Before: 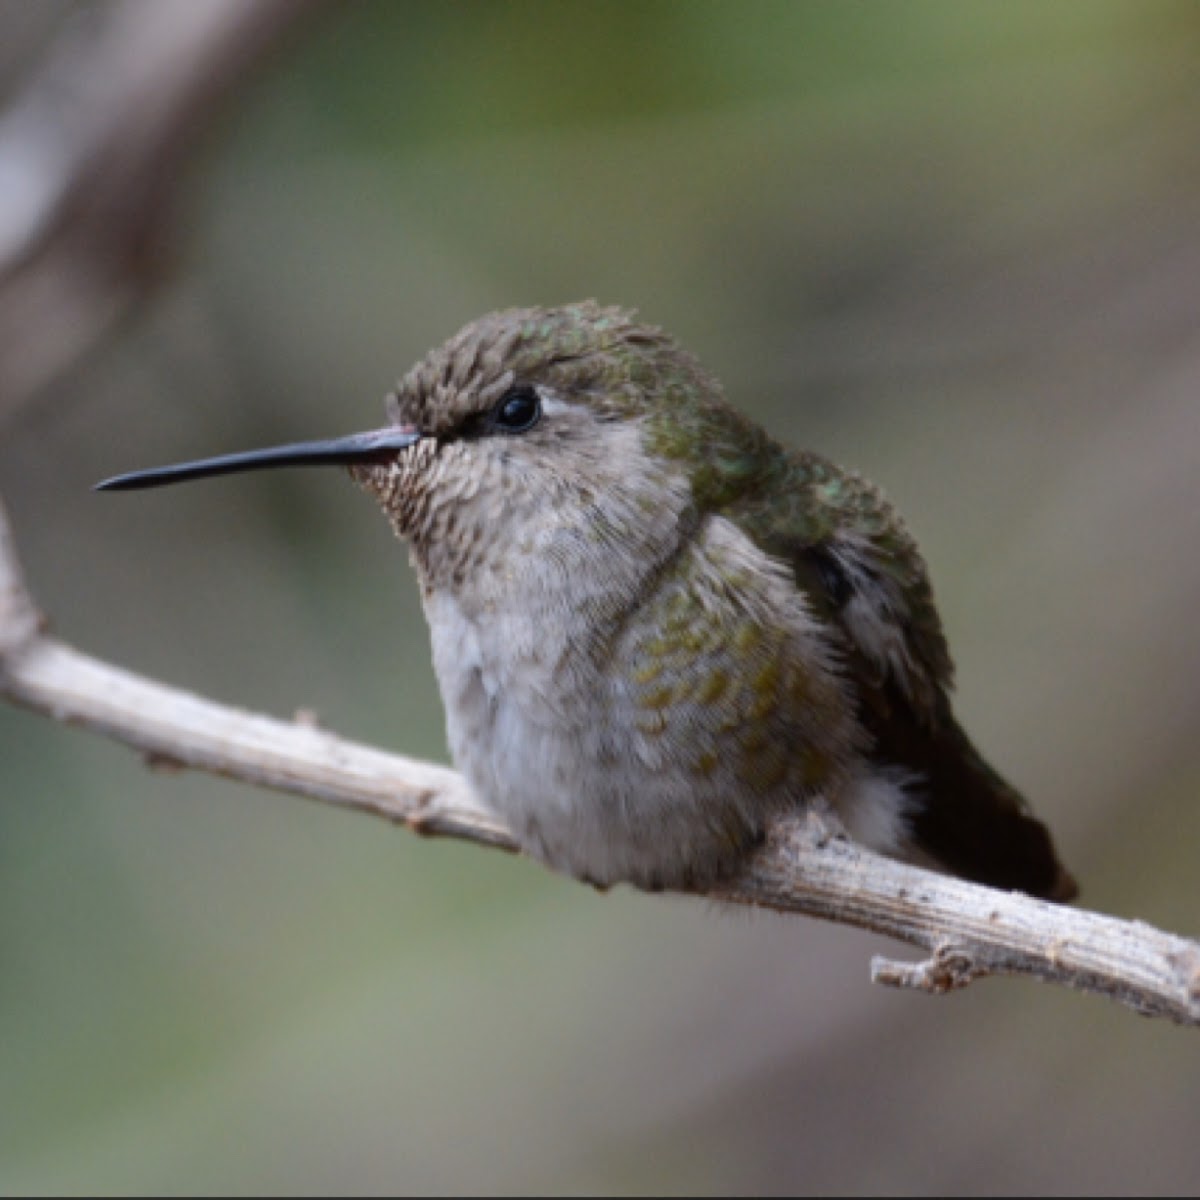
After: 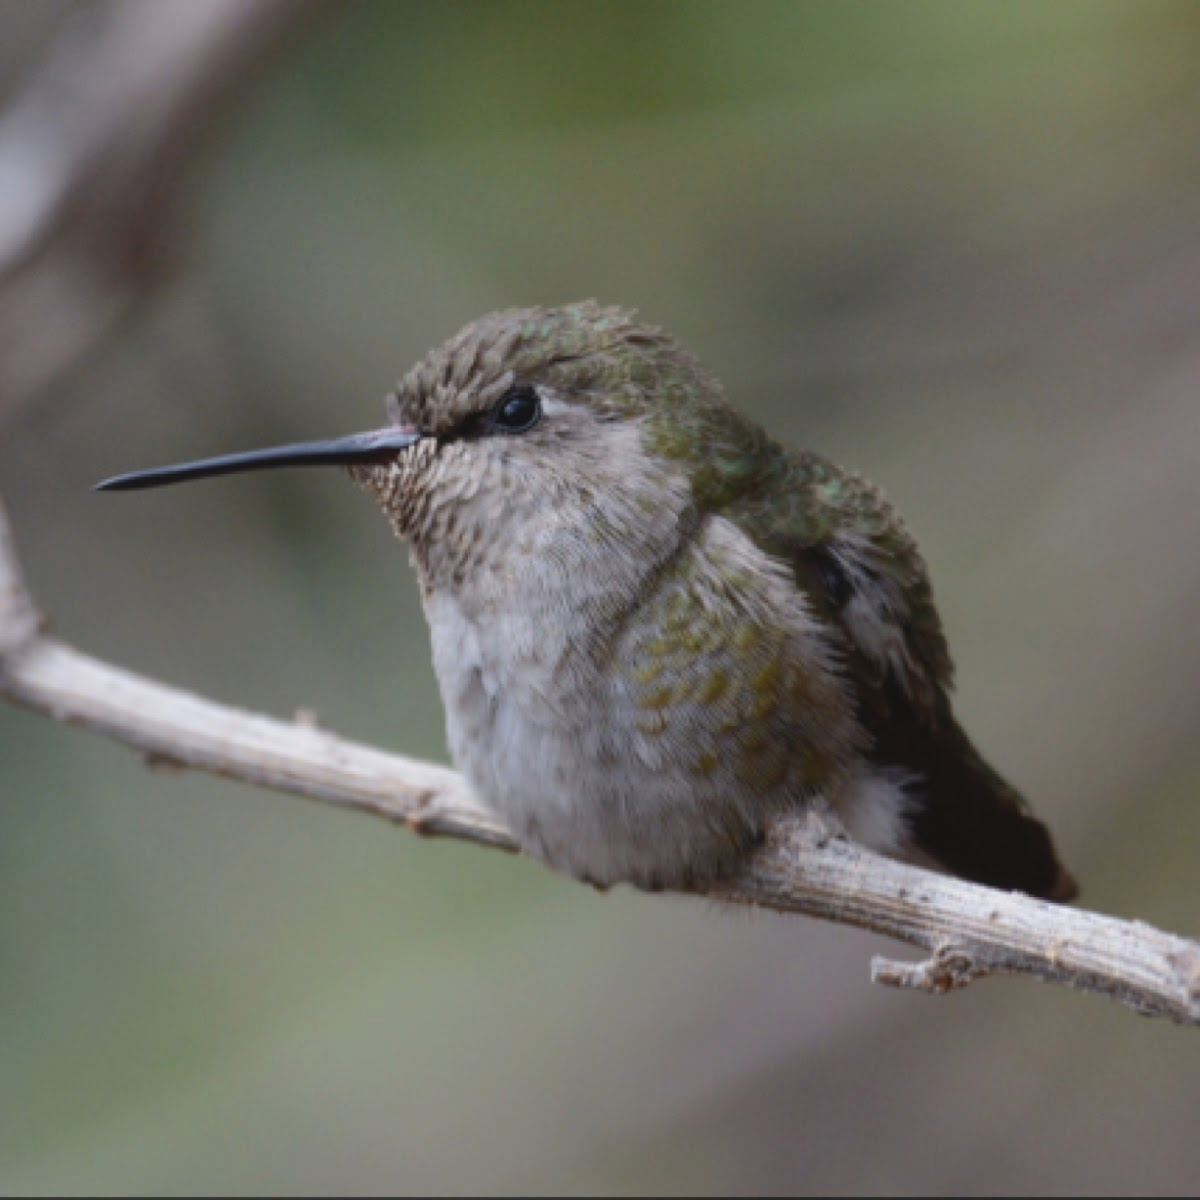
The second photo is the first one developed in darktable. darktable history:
contrast brightness saturation: contrast -0.098, saturation -0.103
